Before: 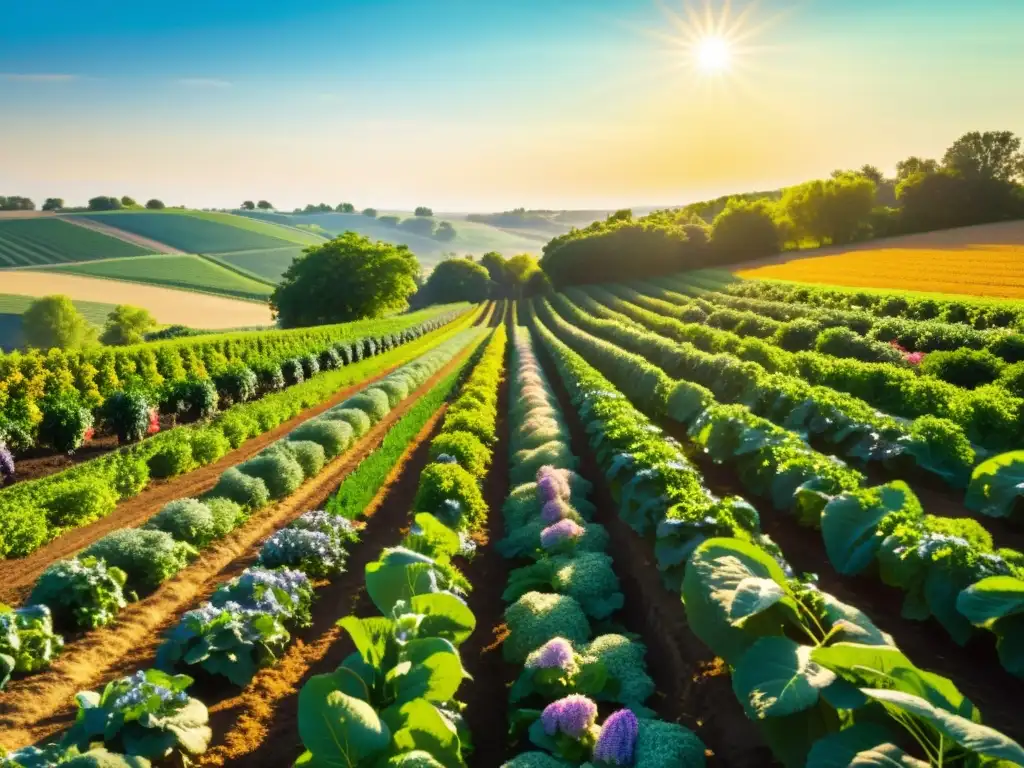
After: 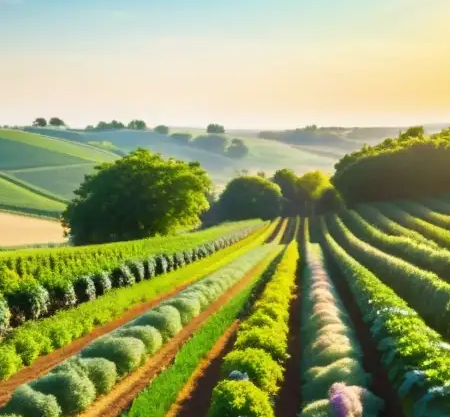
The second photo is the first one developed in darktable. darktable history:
crop: left 20.353%, top 10.868%, right 35.648%, bottom 34.783%
